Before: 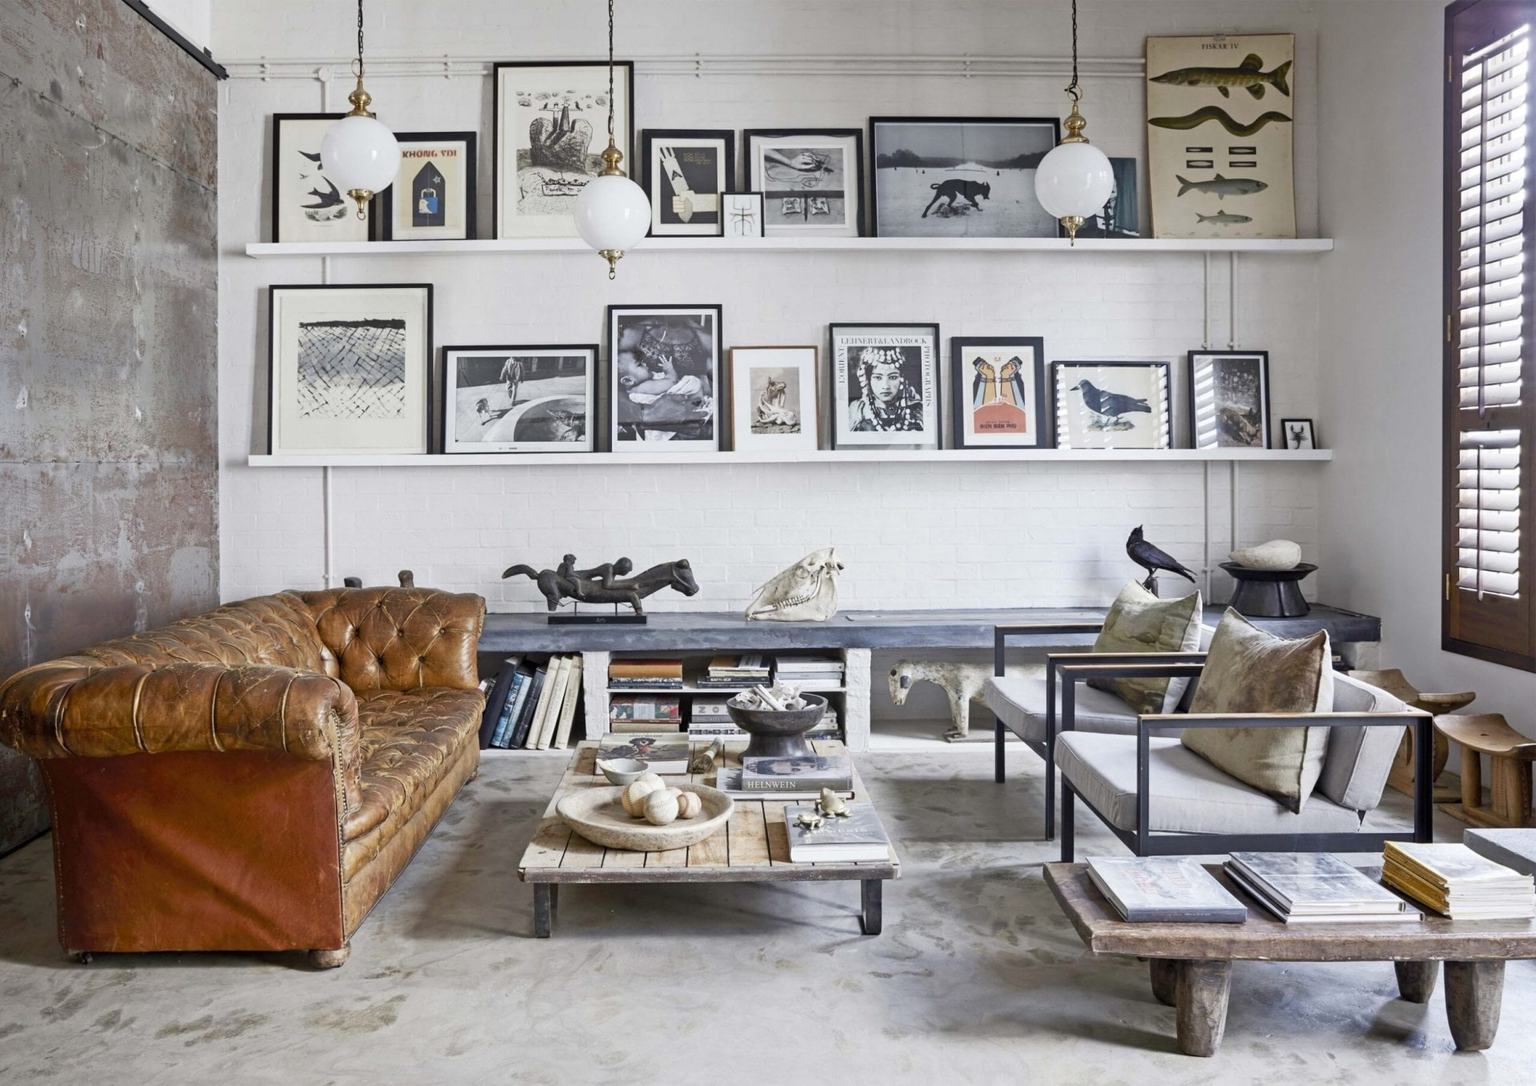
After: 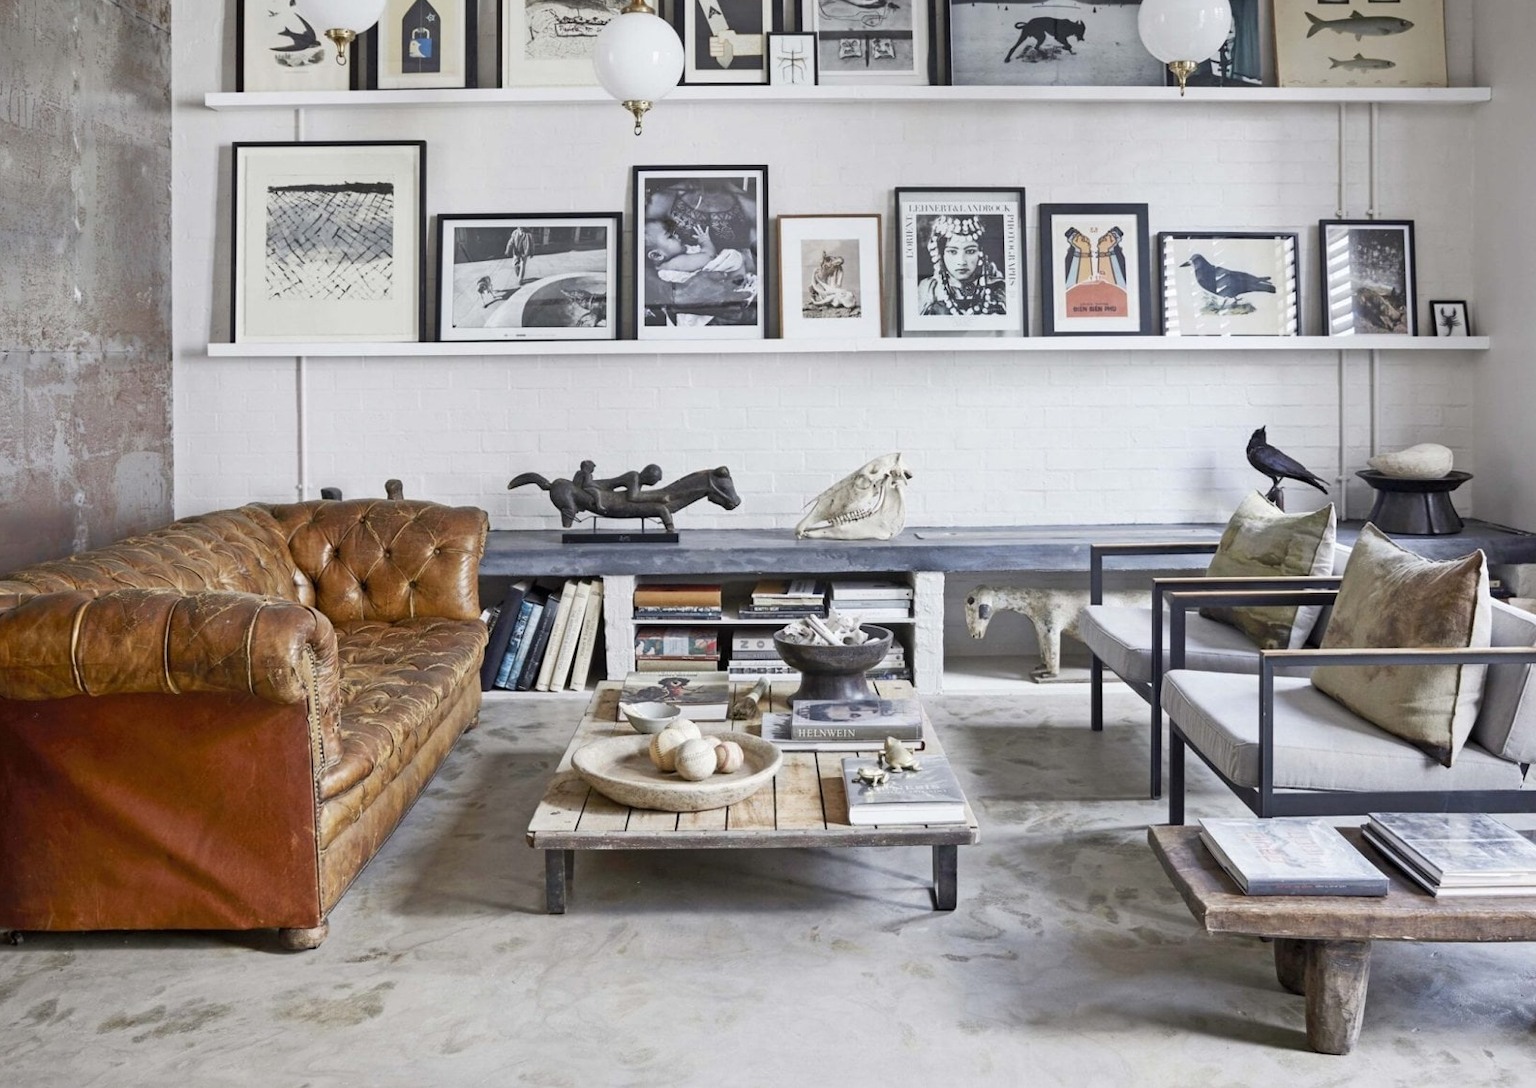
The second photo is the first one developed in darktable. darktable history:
base curve: curves: ch0 [(0, 0) (0.297, 0.298) (1, 1)], preserve colors none
crop and rotate: left 4.786%, top 15.182%, right 10.655%
